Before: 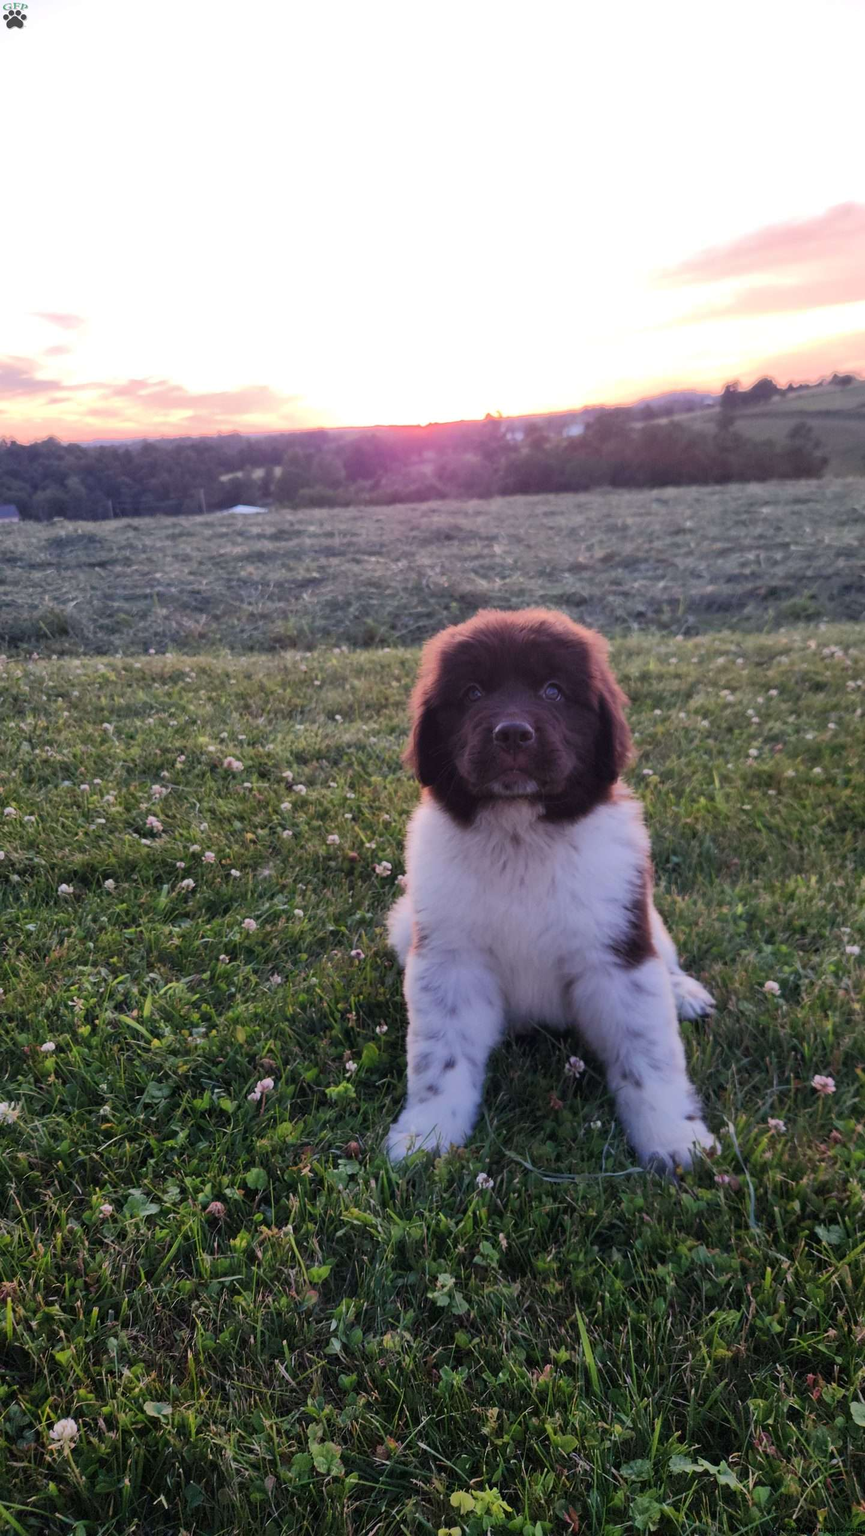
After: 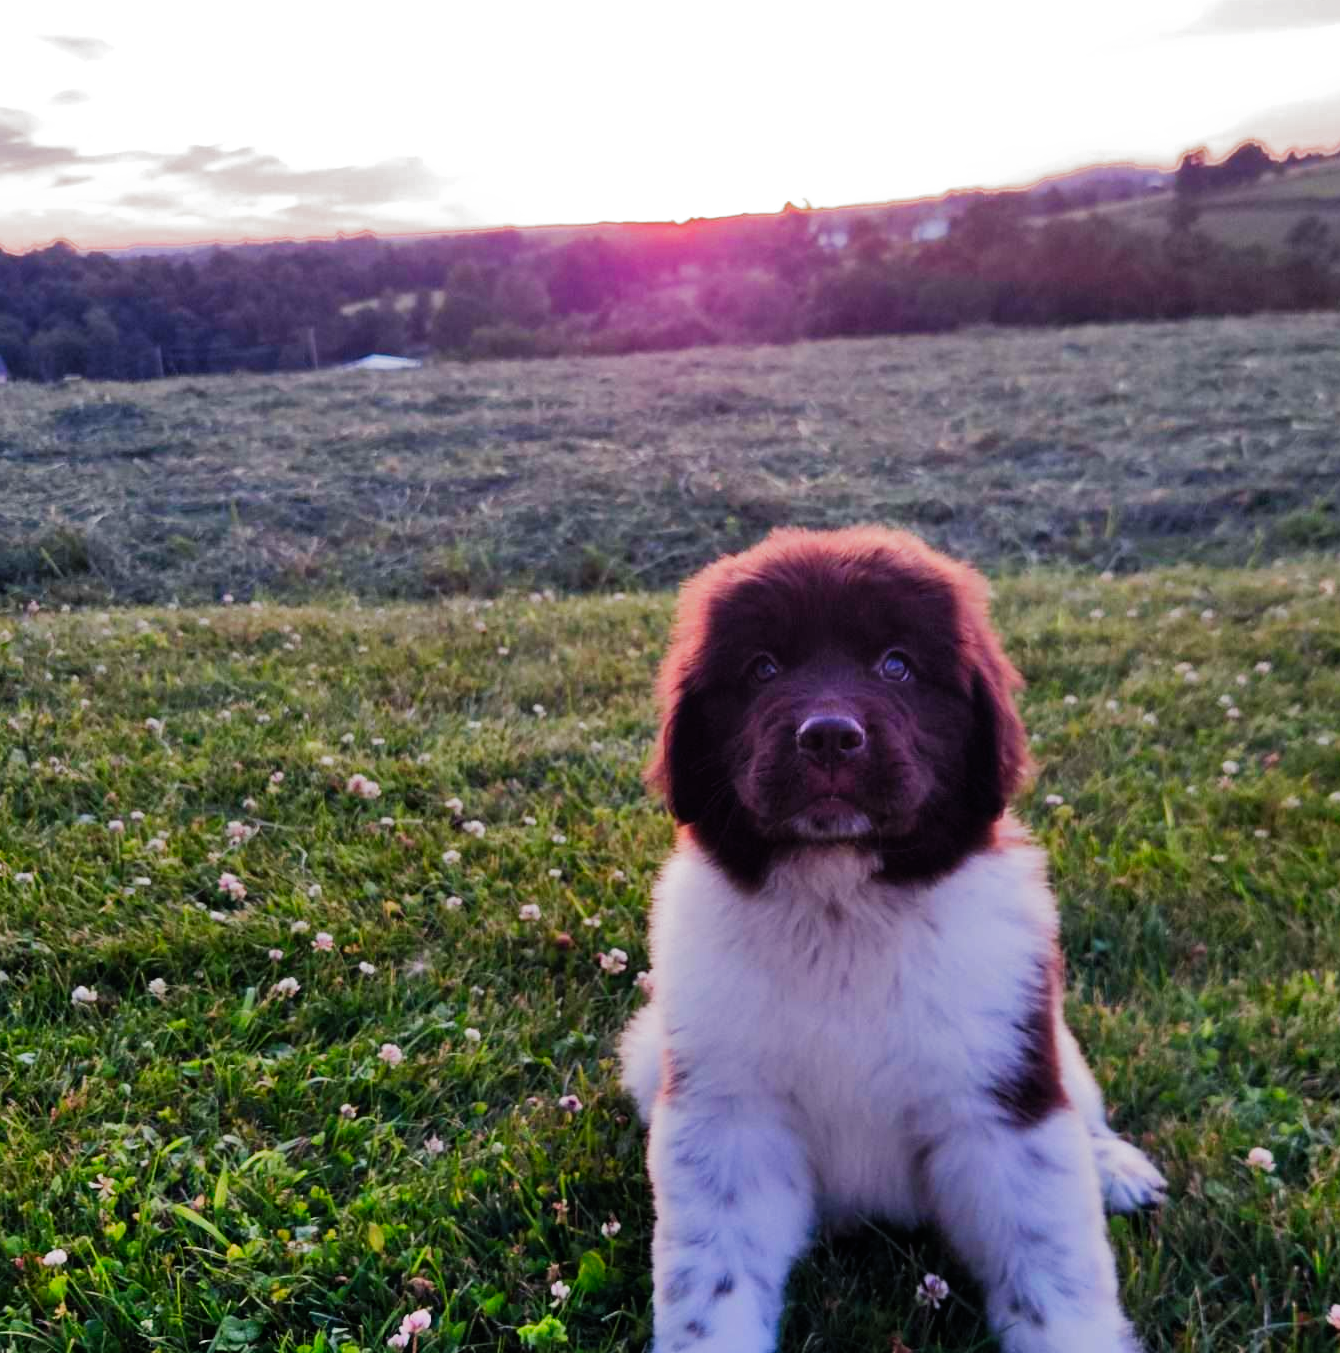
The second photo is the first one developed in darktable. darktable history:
crop: left 1.782%, top 19.034%, right 5.168%, bottom 28.111%
shadows and highlights: soften with gaussian
filmic rgb: black relative exposure -9.12 EV, white relative exposure 2.31 EV, hardness 7.49, add noise in highlights 0.002, preserve chrominance no, color science v3 (2019), use custom middle-gray values true, contrast in highlights soft
contrast brightness saturation: brightness -0.029, saturation 0.343
